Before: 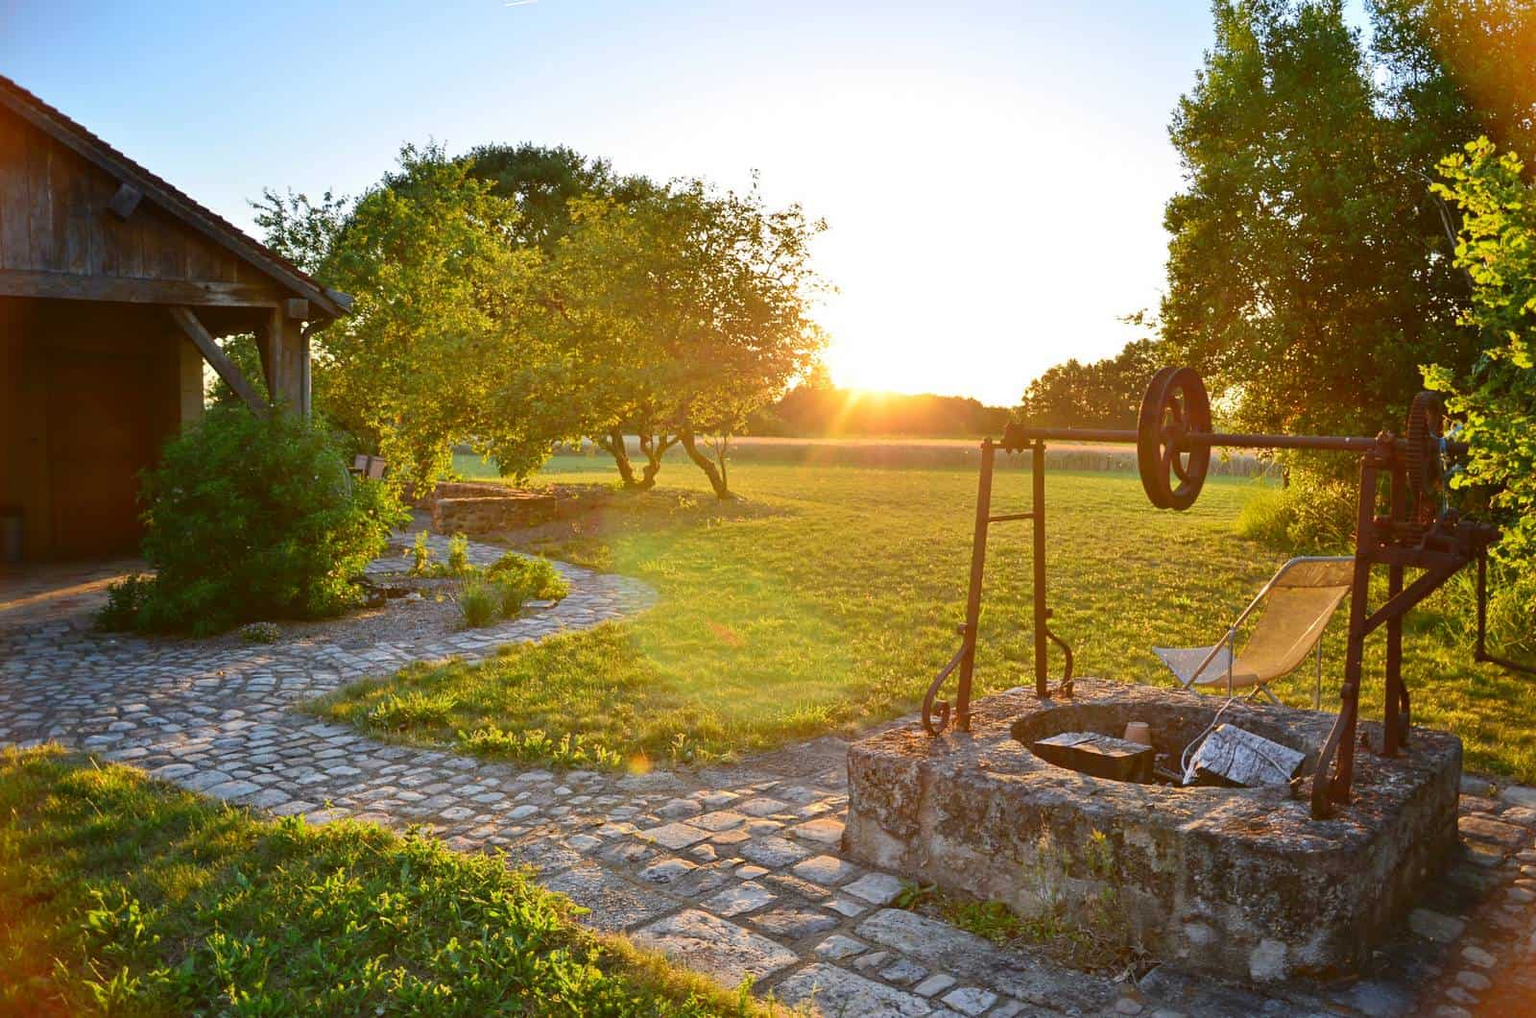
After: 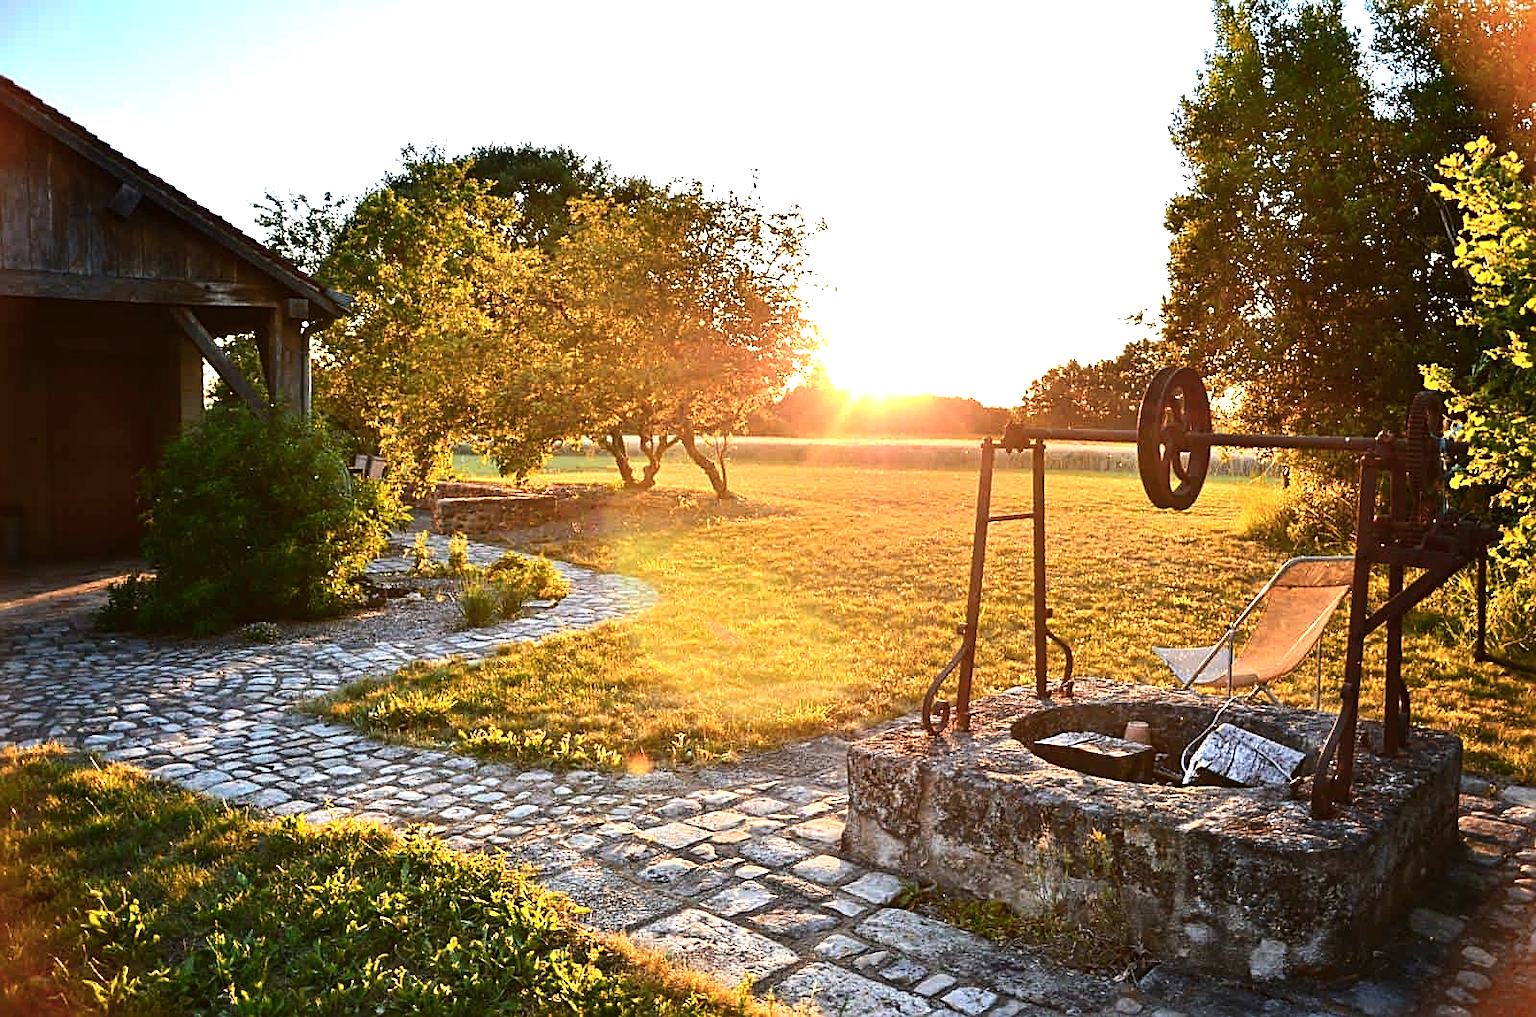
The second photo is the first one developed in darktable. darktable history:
sharpen: on, module defaults
tone equalizer: -8 EV -1.08 EV, -7 EV -1.01 EV, -6 EV -0.867 EV, -5 EV -0.578 EV, -3 EV 0.578 EV, -2 EV 0.867 EV, -1 EV 1.01 EV, +0 EV 1.08 EV, edges refinement/feathering 500, mask exposure compensation -1.57 EV, preserve details no
color zones: curves: ch1 [(0, 0.469) (0.072, 0.457) (0.243, 0.494) (0.429, 0.5) (0.571, 0.5) (0.714, 0.5) (0.857, 0.5) (1, 0.469)]; ch2 [(0, 0.499) (0.143, 0.467) (0.242, 0.436) (0.429, 0.493) (0.571, 0.5) (0.714, 0.5) (0.857, 0.5) (1, 0.499)]
